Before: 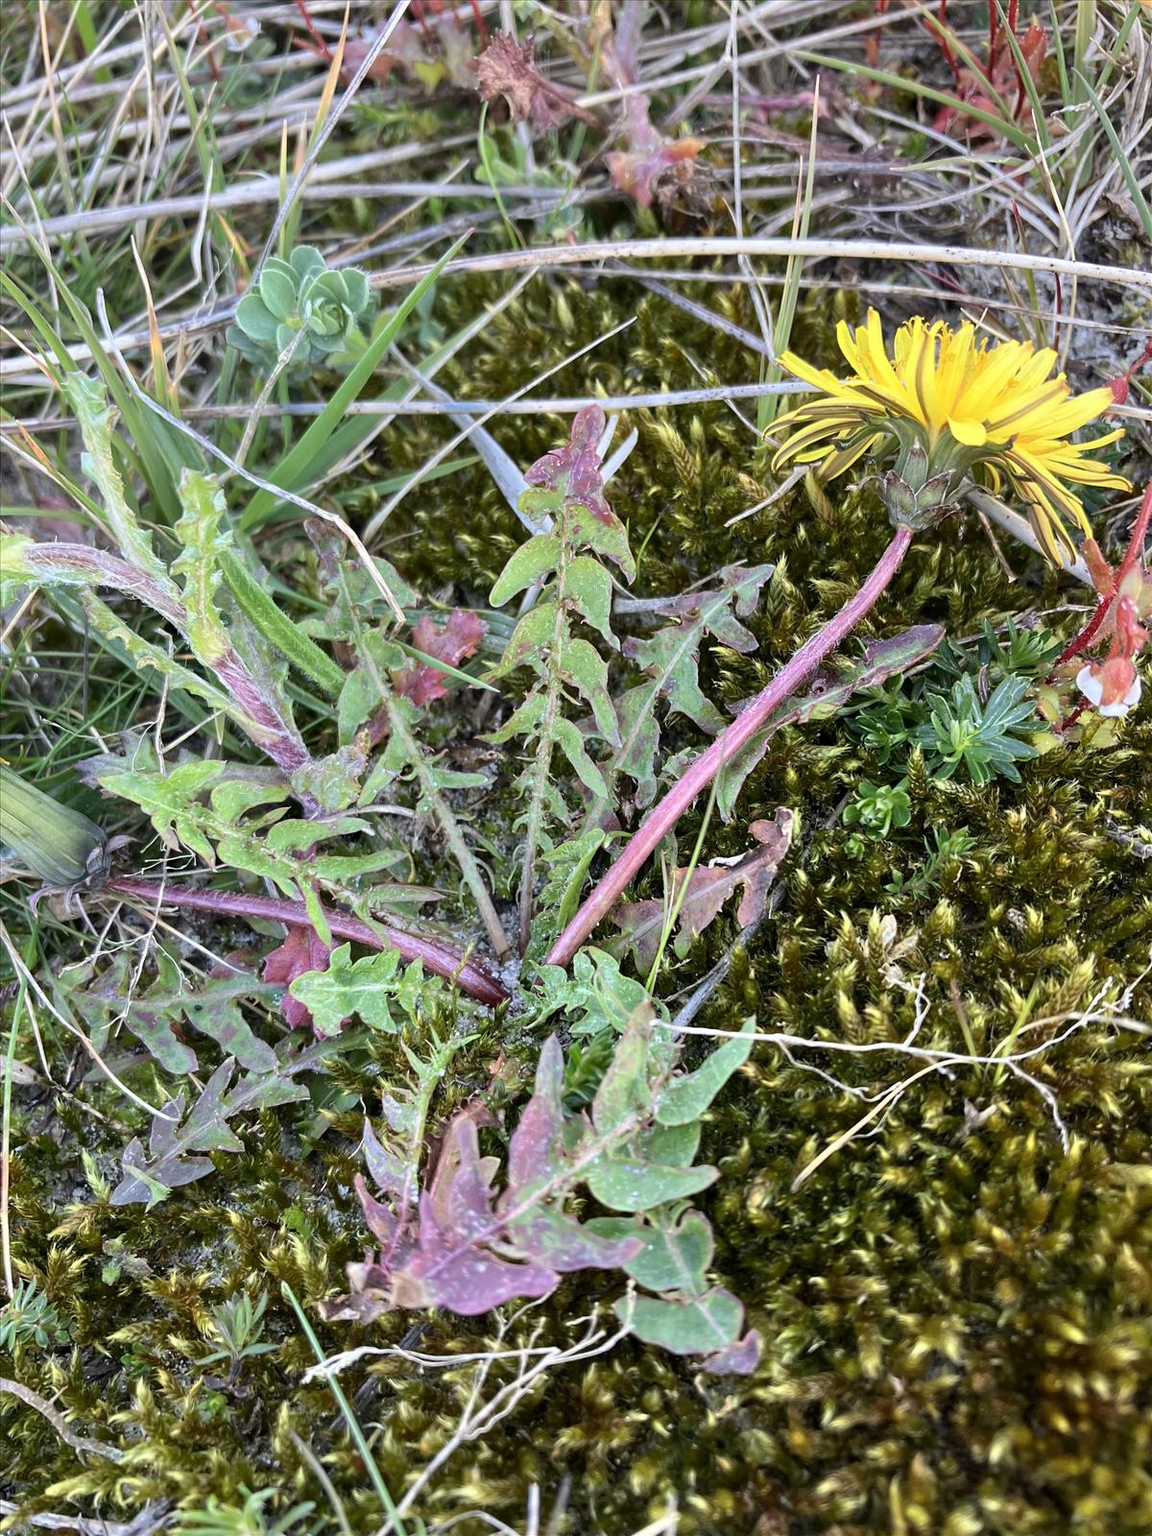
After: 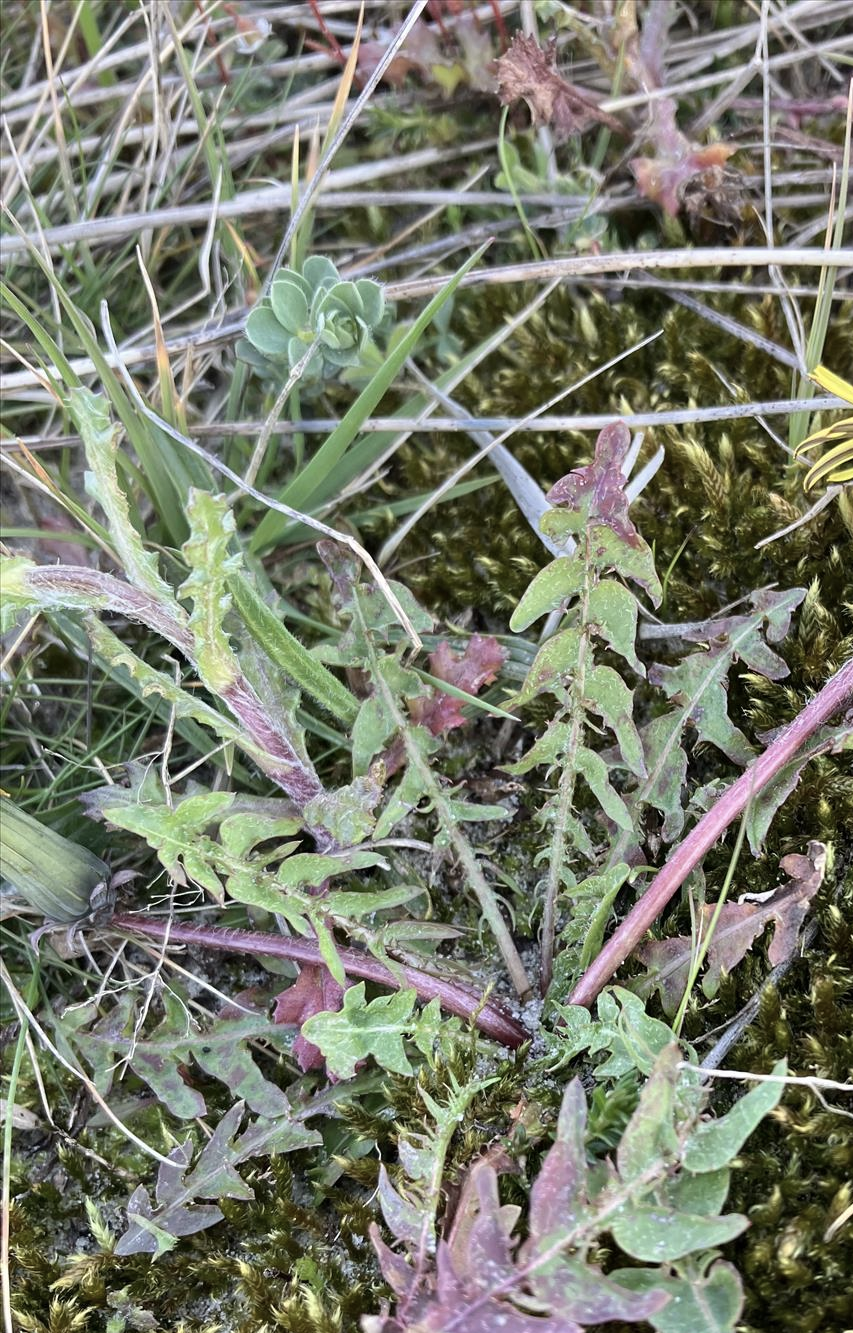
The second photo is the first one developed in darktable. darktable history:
crop: right 28.885%, bottom 16.626%
contrast brightness saturation: contrast 0.06, brightness -0.01, saturation -0.23
